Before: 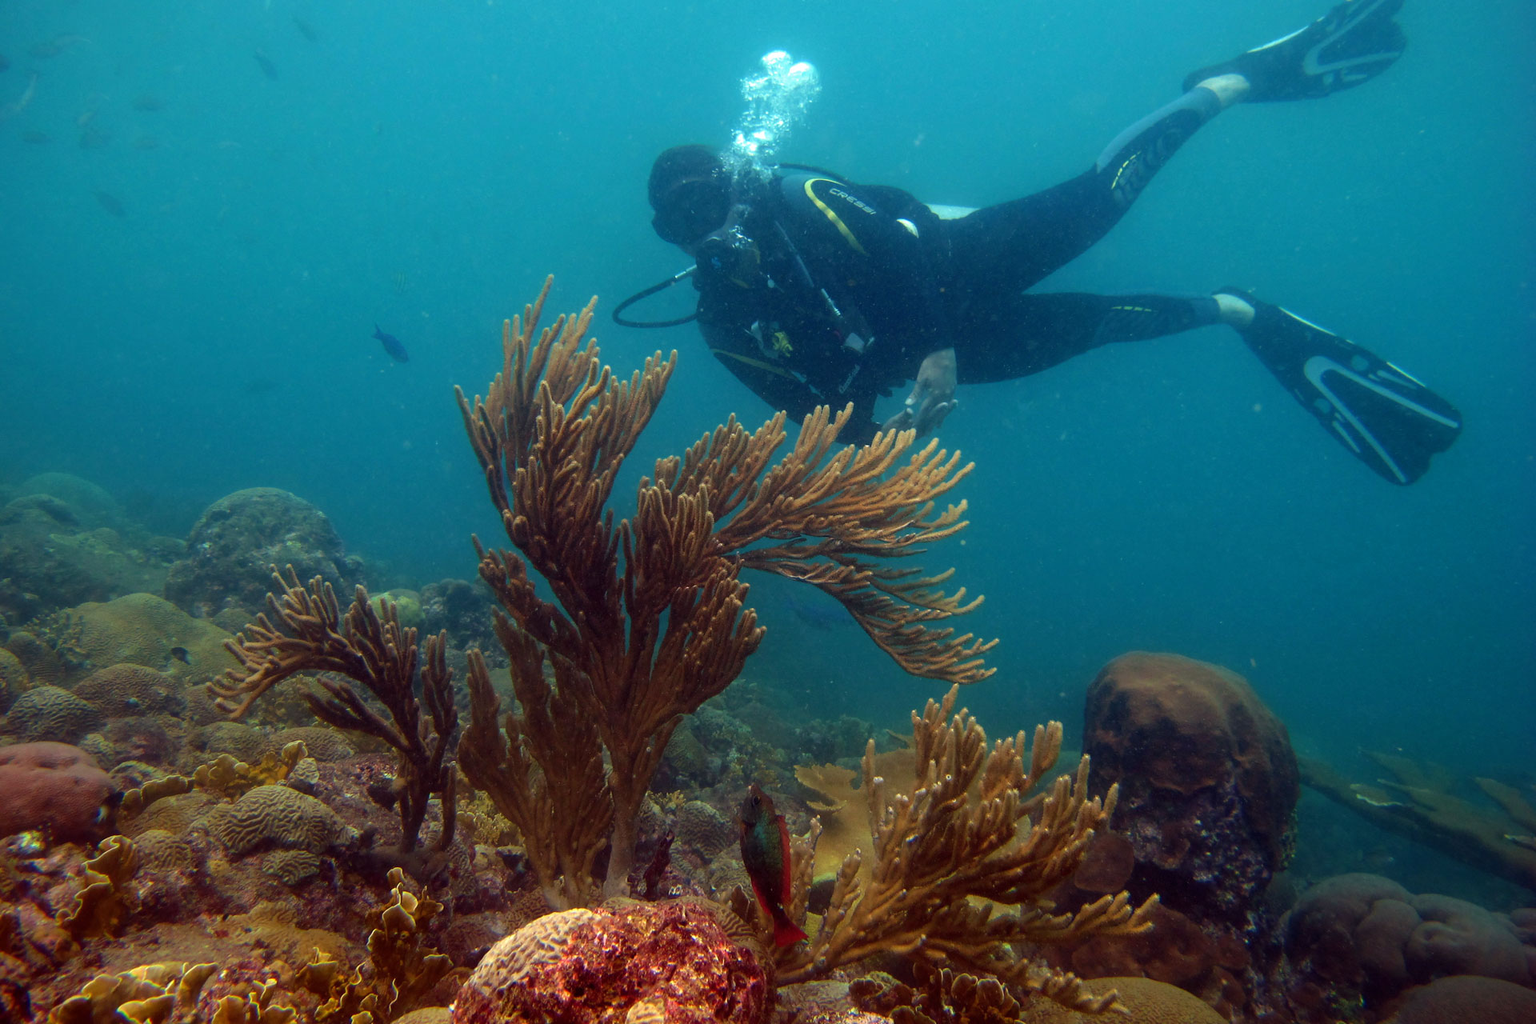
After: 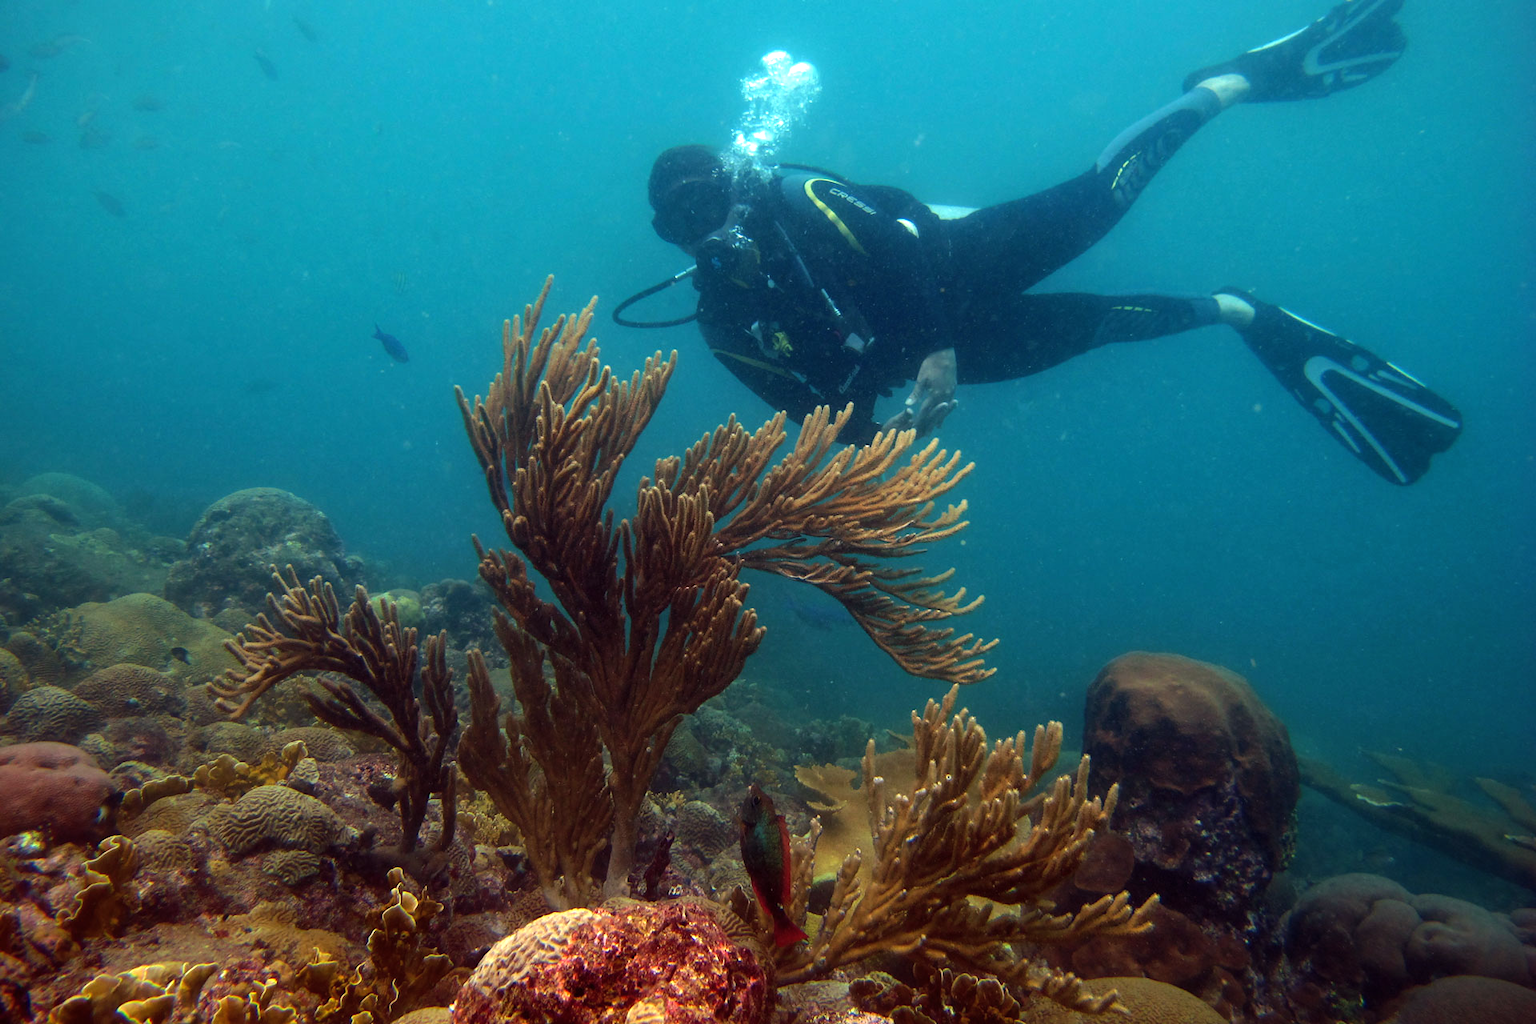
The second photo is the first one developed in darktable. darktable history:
tone equalizer: -8 EV -0.417 EV, -7 EV -0.389 EV, -6 EV -0.333 EV, -5 EV -0.222 EV, -3 EV 0.222 EV, -2 EV 0.333 EV, -1 EV 0.389 EV, +0 EV 0.417 EV, edges refinement/feathering 500, mask exposure compensation -1.57 EV, preserve details no
shadows and highlights: shadows 25, highlights -25
